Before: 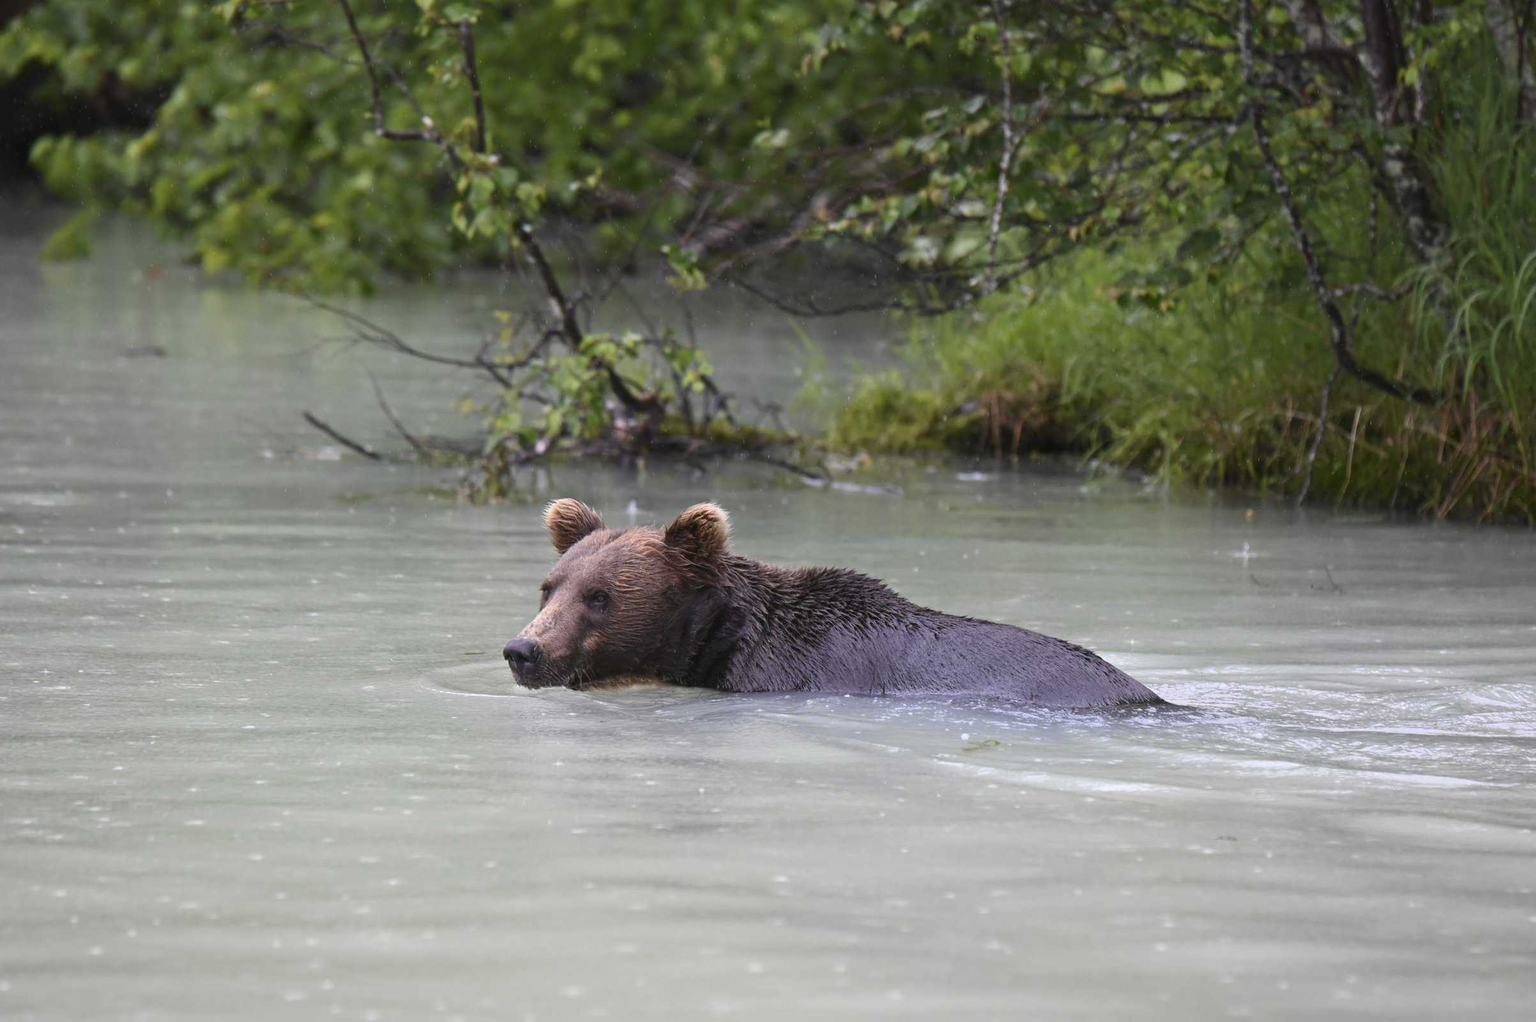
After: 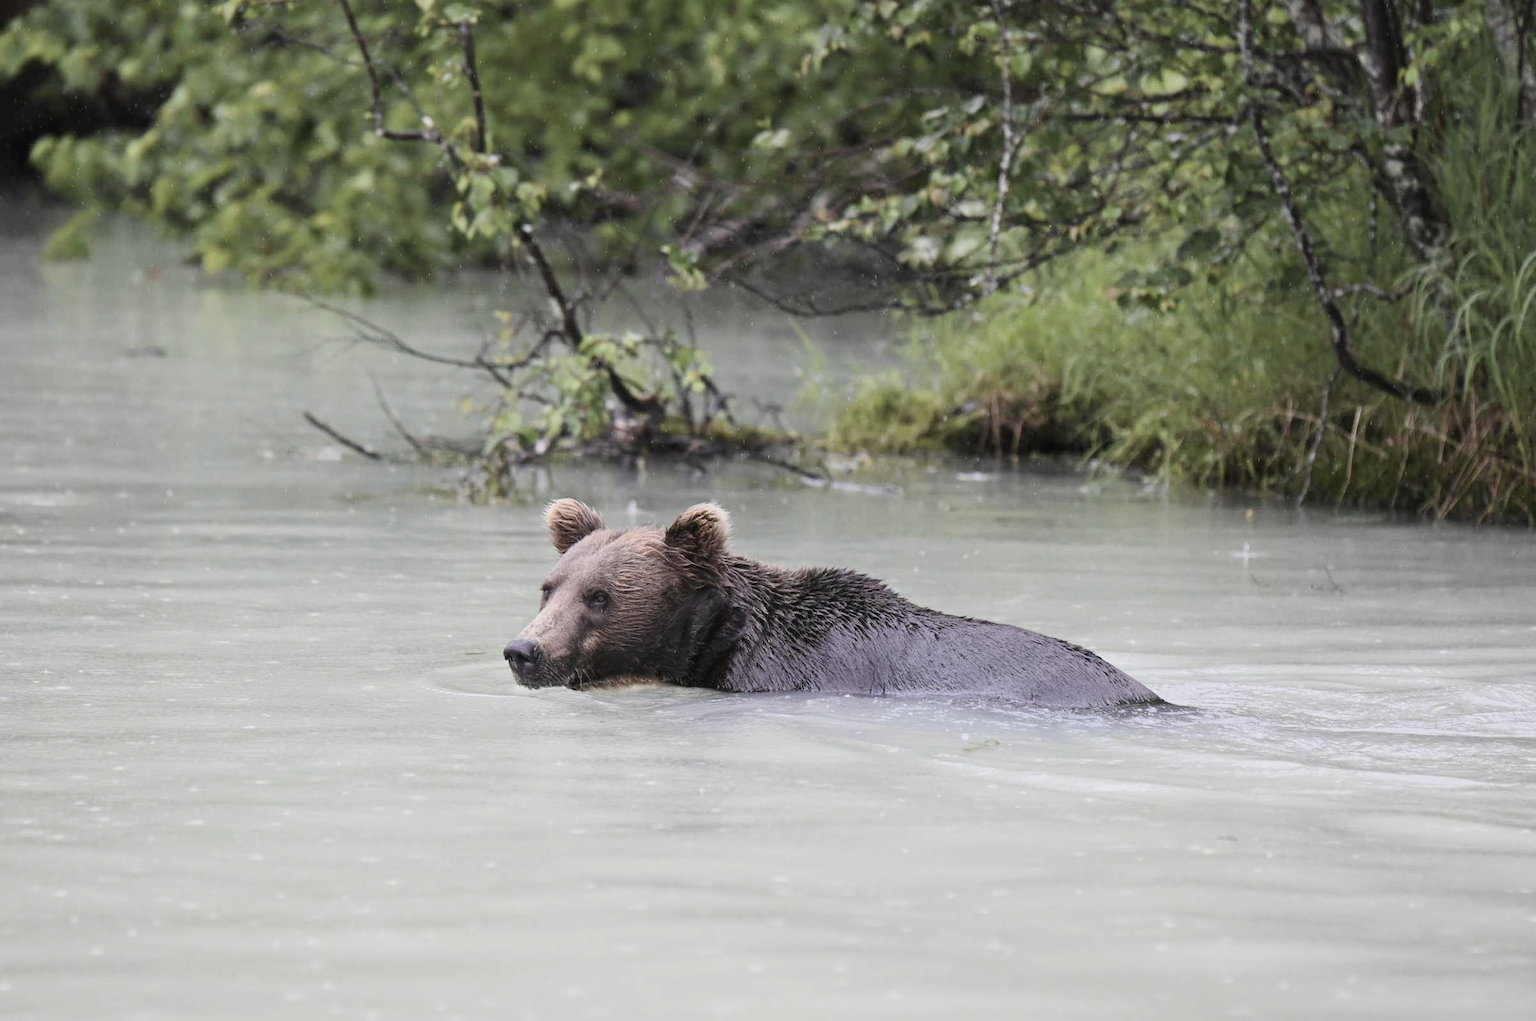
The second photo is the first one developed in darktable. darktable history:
filmic rgb: black relative exposure -7.65 EV, white relative exposure 4.56 EV, hardness 3.61
exposure: black level correction -0.002, exposure 0.708 EV, compensate exposure bias true, compensate highlight preservation false
contrast brightness saturation: contrast 0.1, saturation -0.3
